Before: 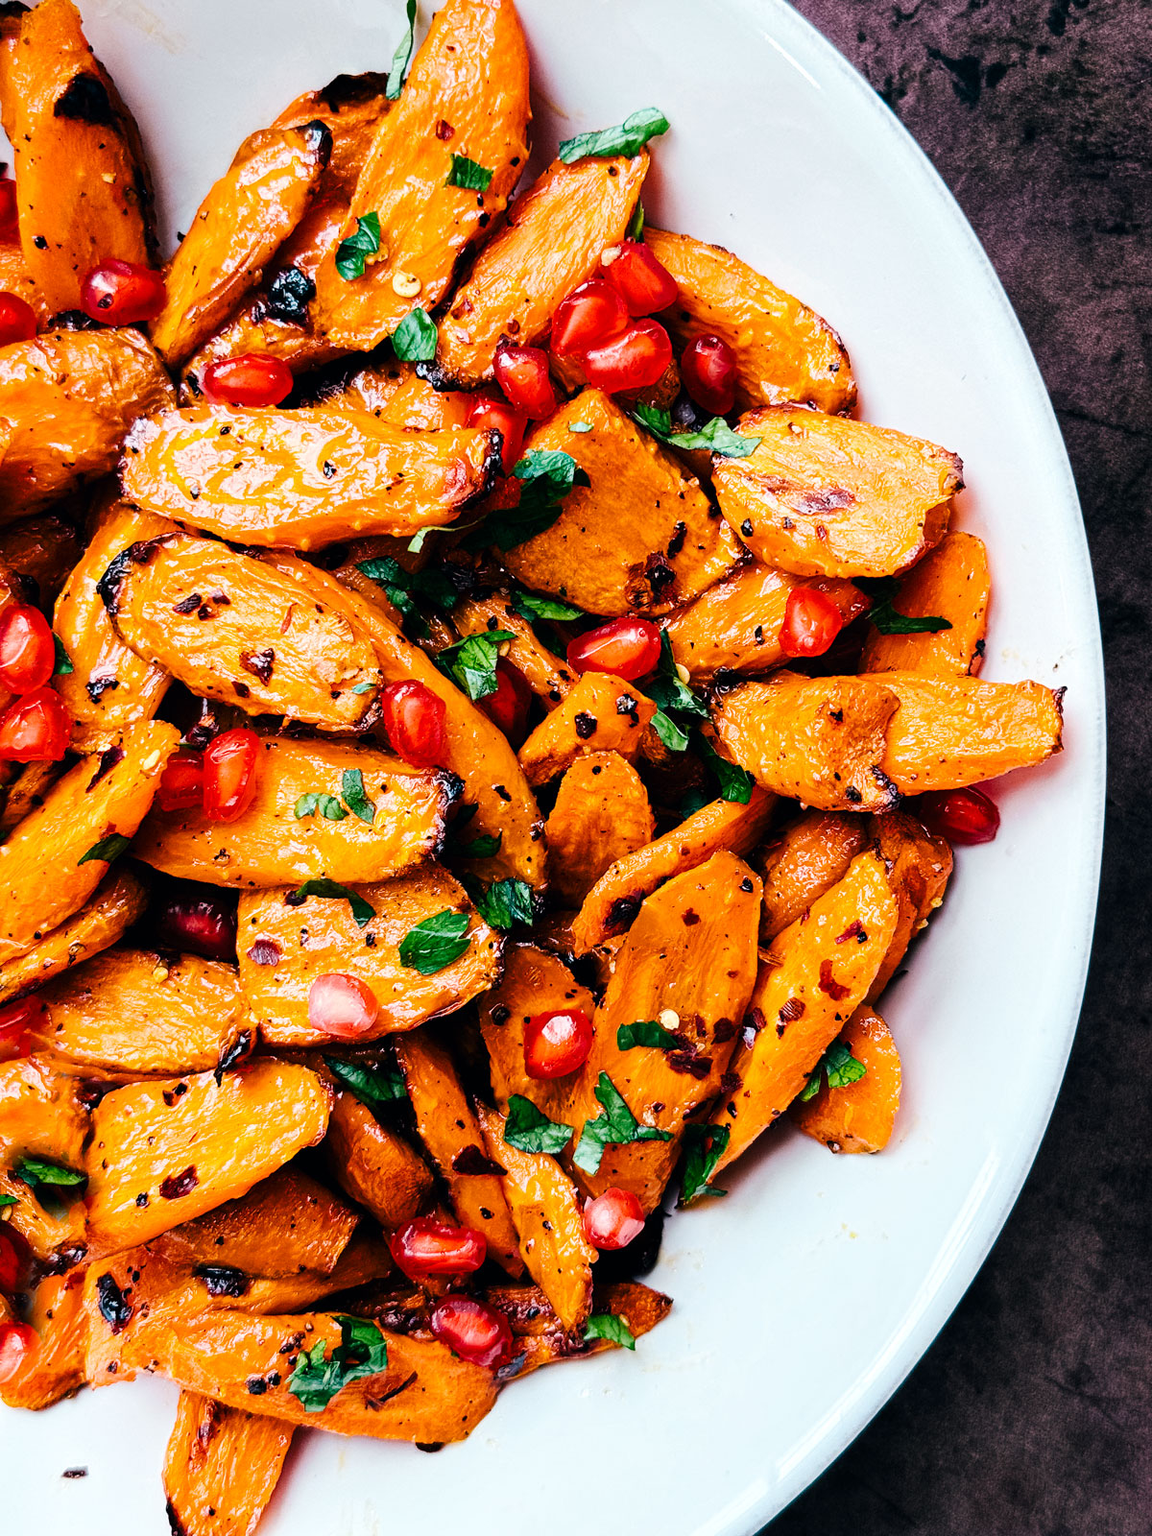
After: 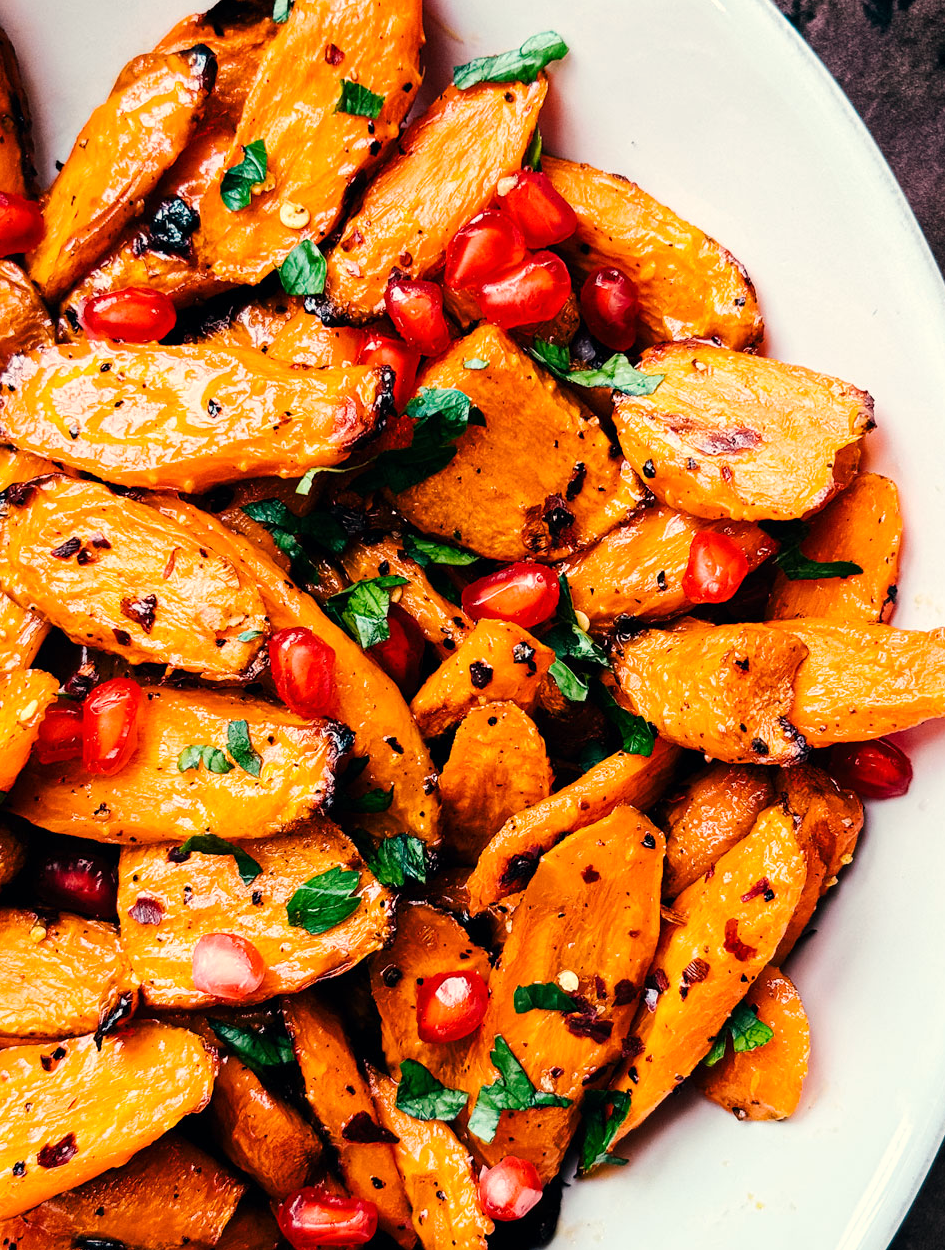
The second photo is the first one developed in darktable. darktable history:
white balance: red 1.045, blue 0.932
crop and rotate: left 10.77%, top 5.1%, right 10.41%, bottom 16.76%
